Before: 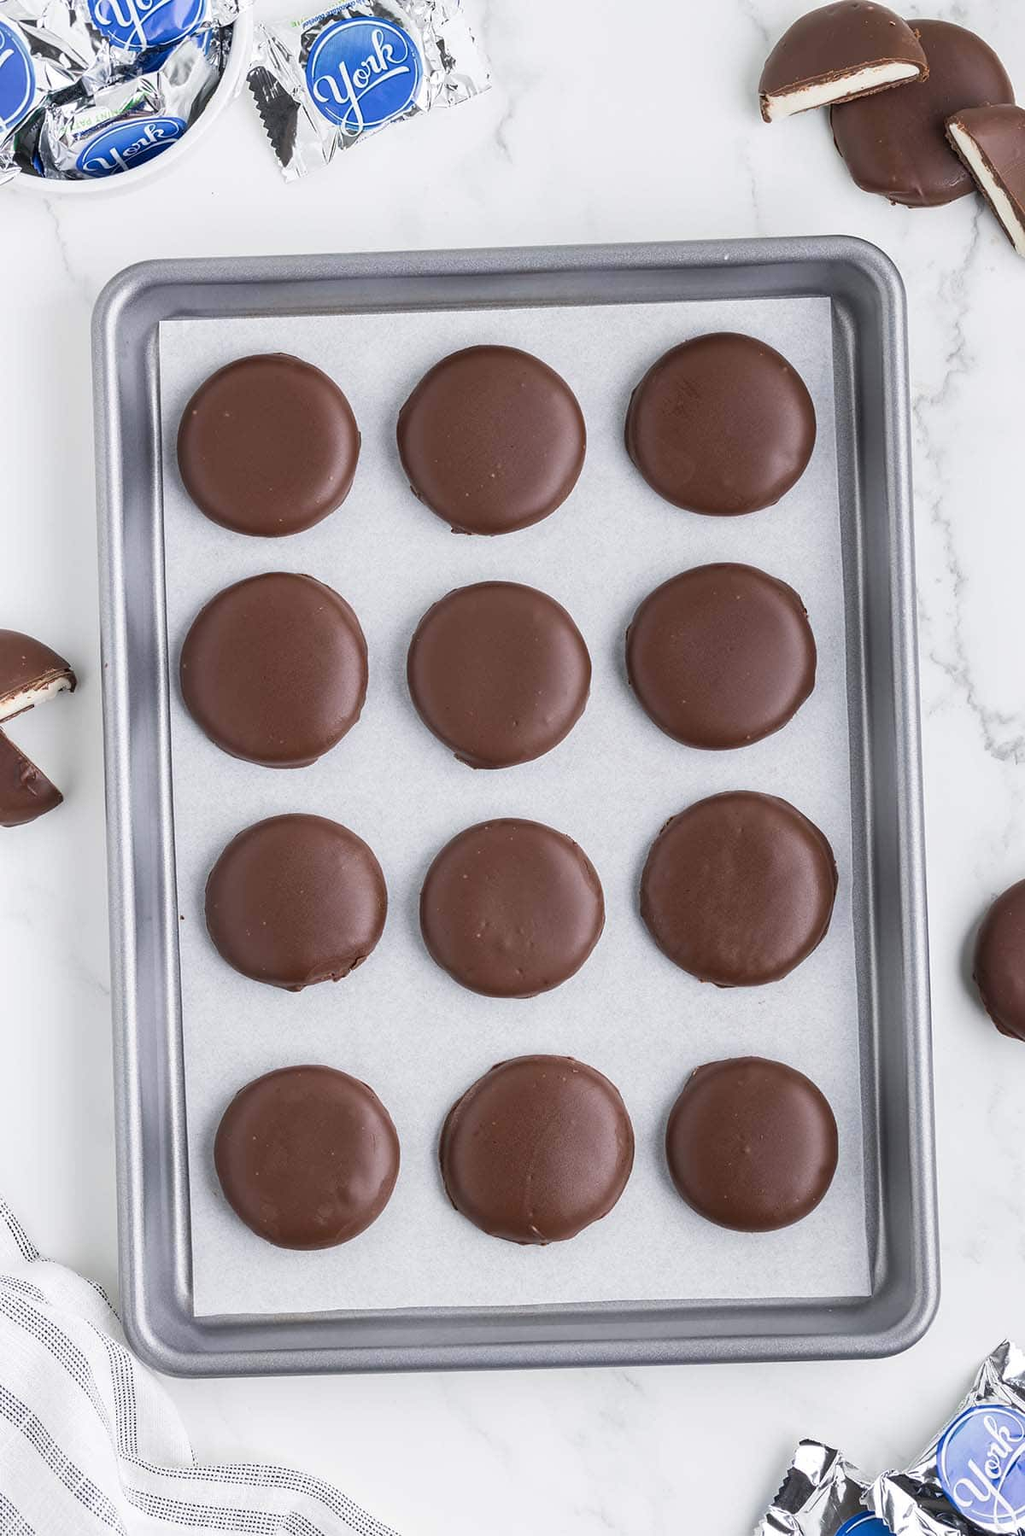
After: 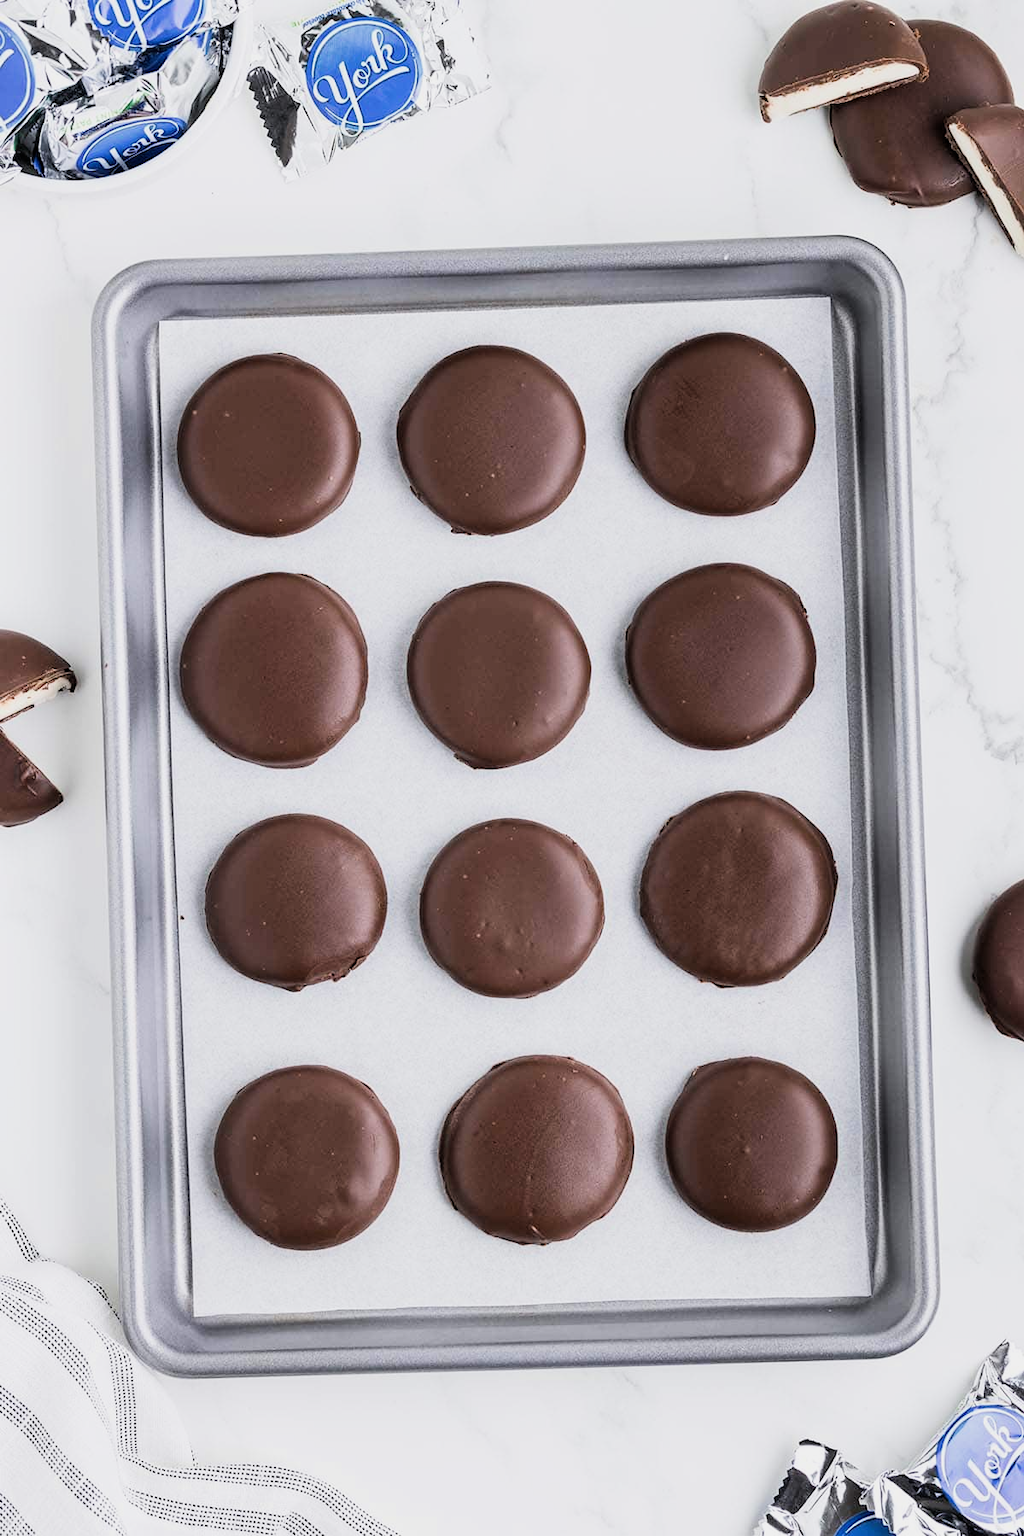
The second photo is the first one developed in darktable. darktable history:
filmic rgb: black relative exposure -7.99 EV, white relative exposure 4.05 EV, hardness 4.15, contrast 1.376
exposure: exposure 0.195 EV, compensate highlight preservation false
